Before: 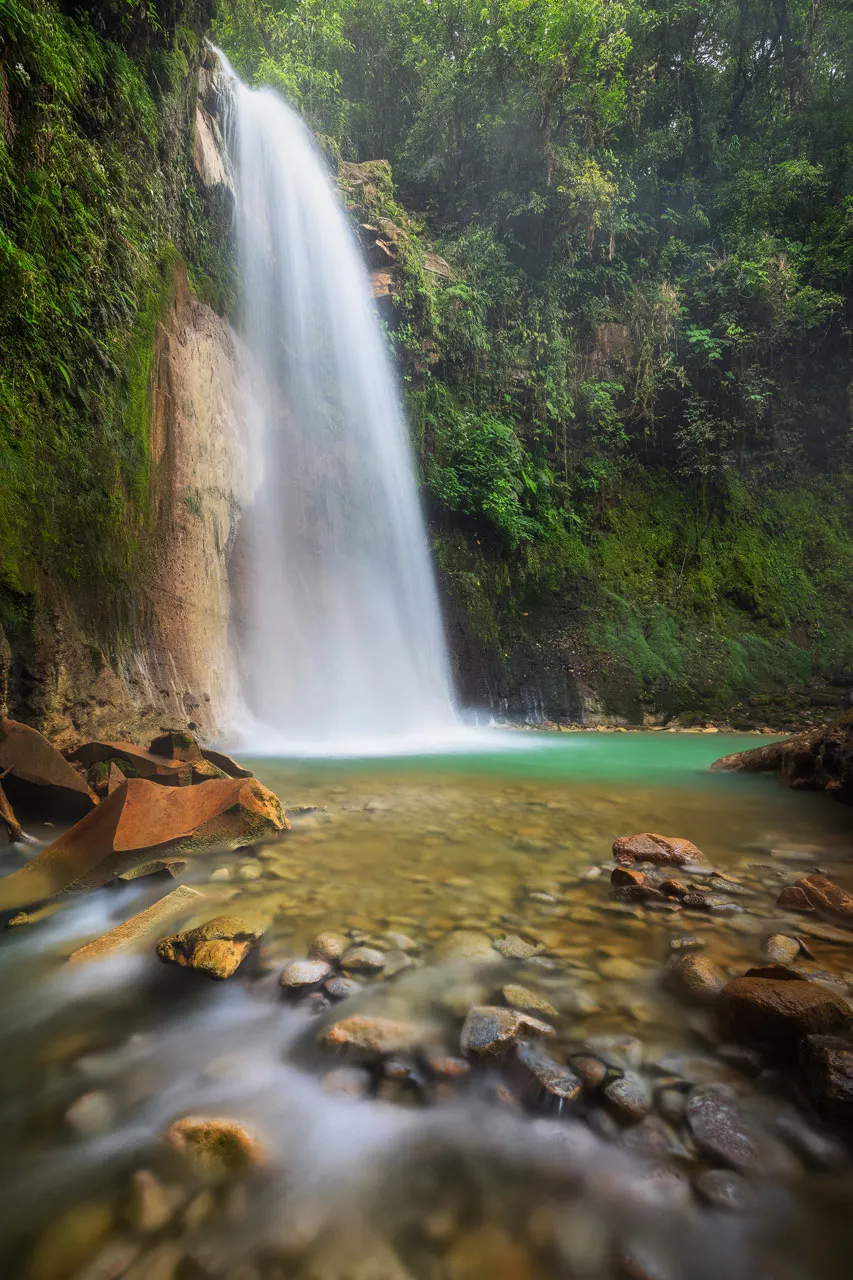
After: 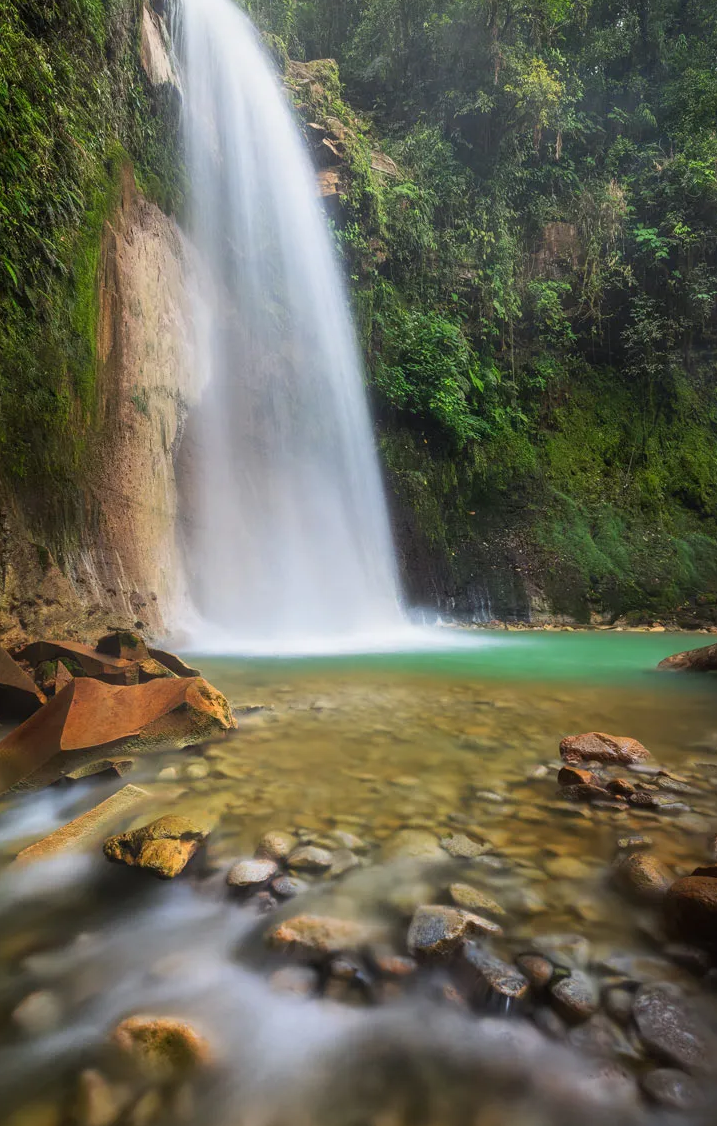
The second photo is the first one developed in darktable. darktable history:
crop: left 6.305%, top 7.955%, right 9.536%, bottom 4.022%
